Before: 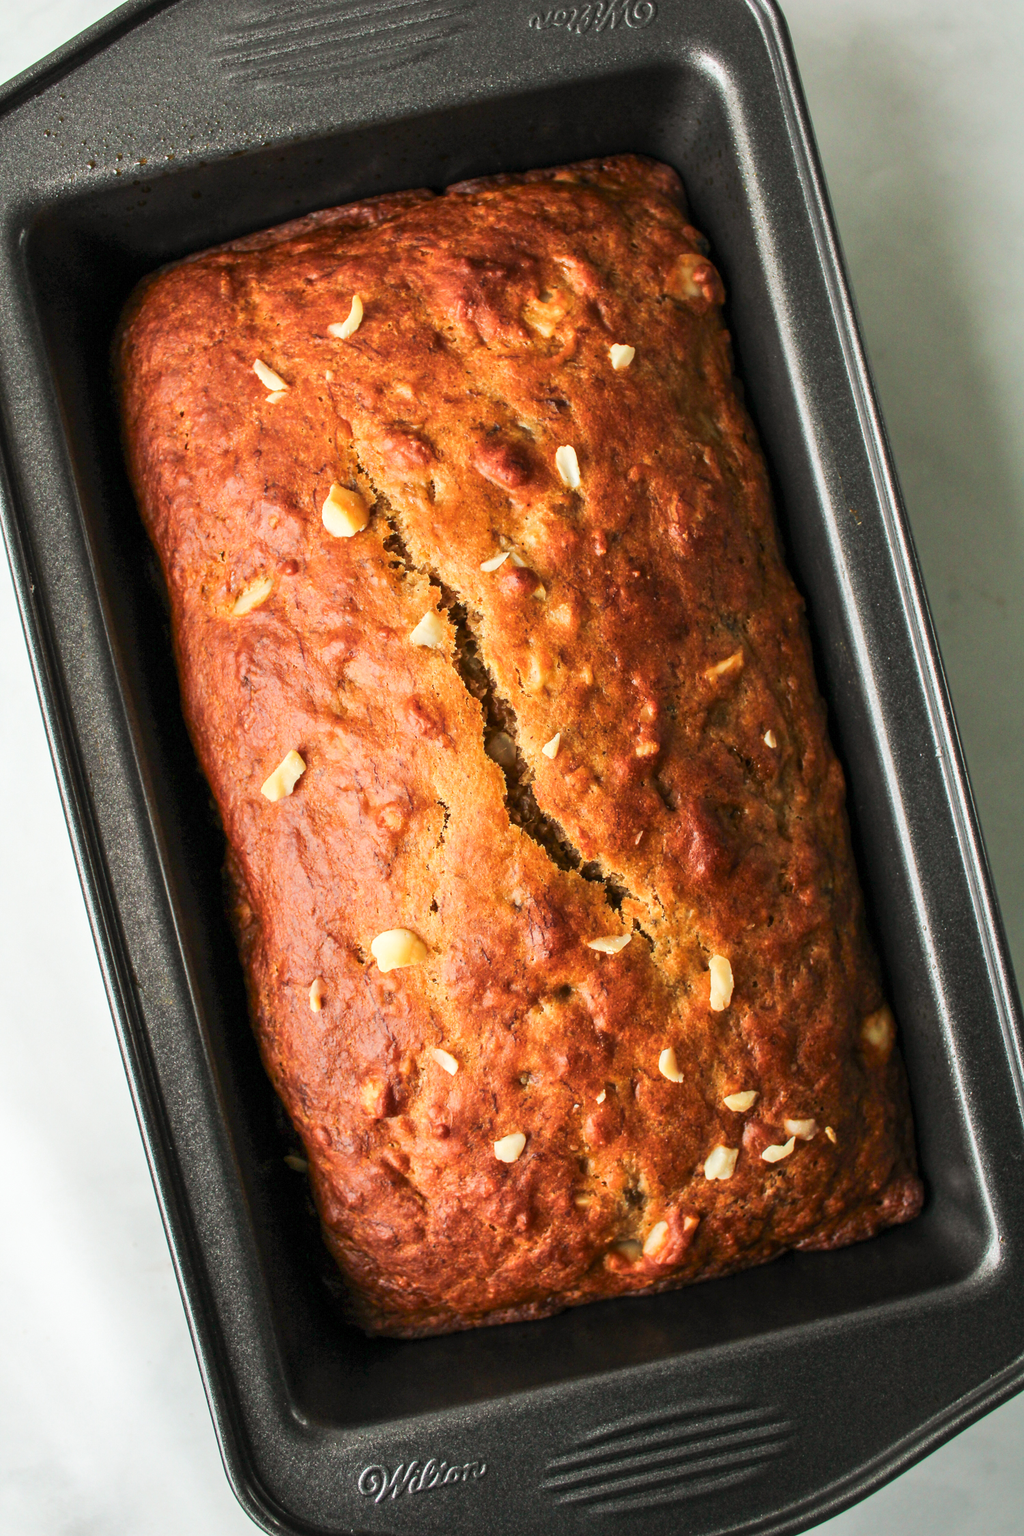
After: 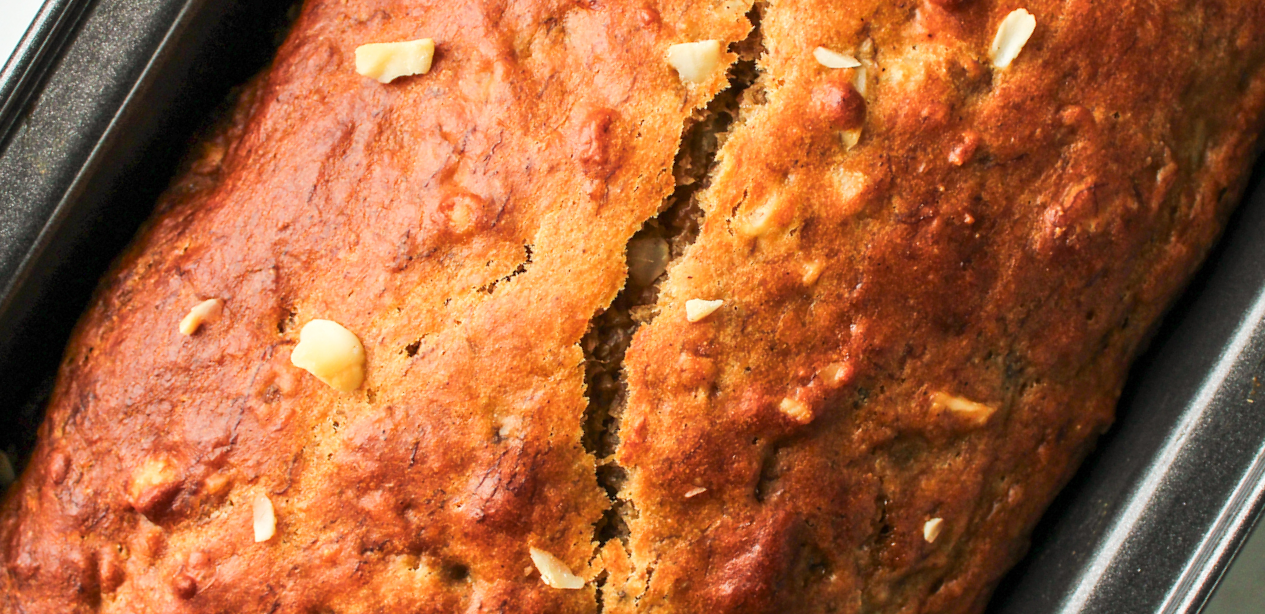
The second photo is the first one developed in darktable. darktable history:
crop and rotate: angle -45.6°, top 16.144%, right 0.823%, bottom 11.64%
